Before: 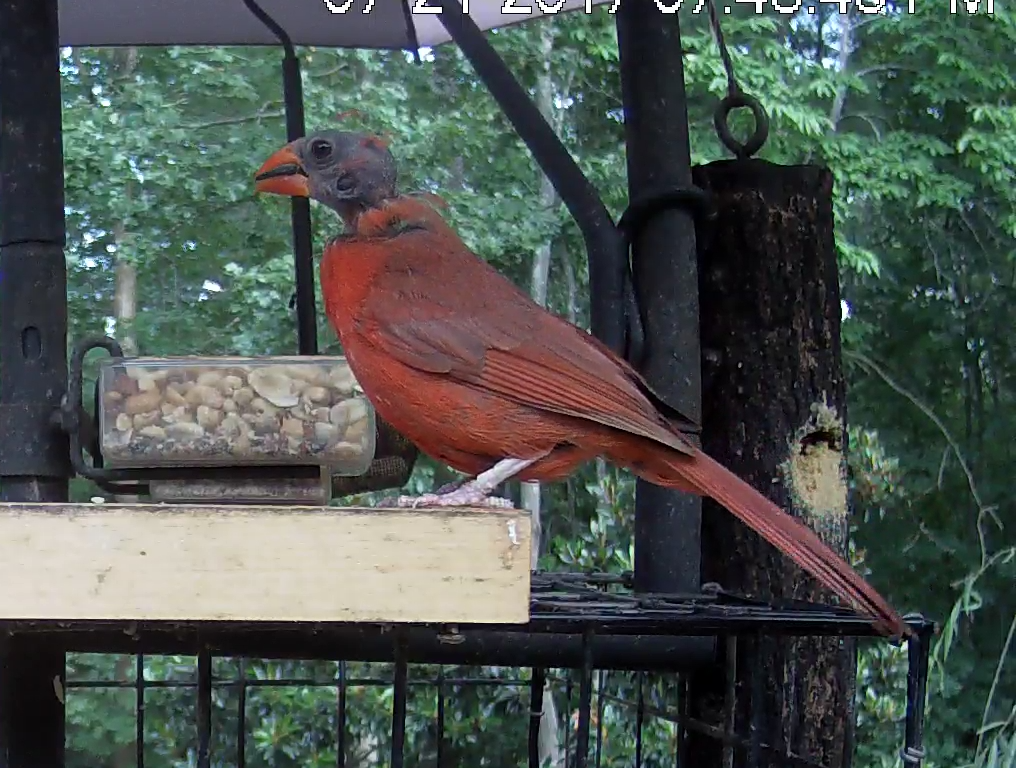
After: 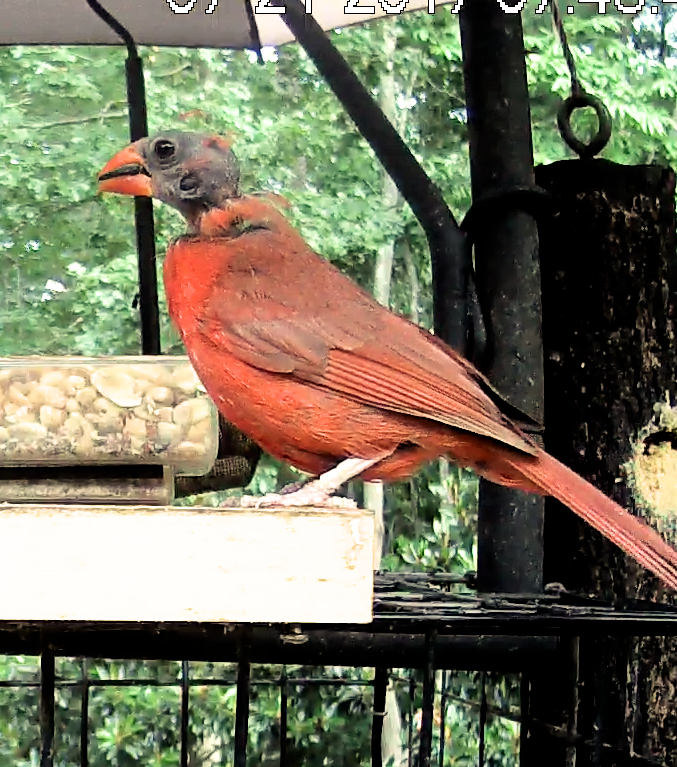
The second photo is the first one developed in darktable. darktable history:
white balance: red 1.08, blue 0.791
crop and rotate: left 15.546%, right 17.787%
exposure: black level correction 0.001, exposure 1.3 EV, compensate highlight preservation false
contrast brightness saturation: contrast 0.14
filmic rgb: black relative exposure -5 EV, white relative exposure 3.2 EV, hardness 3.42, contrast 1.2, highlights saturation mix -50%
